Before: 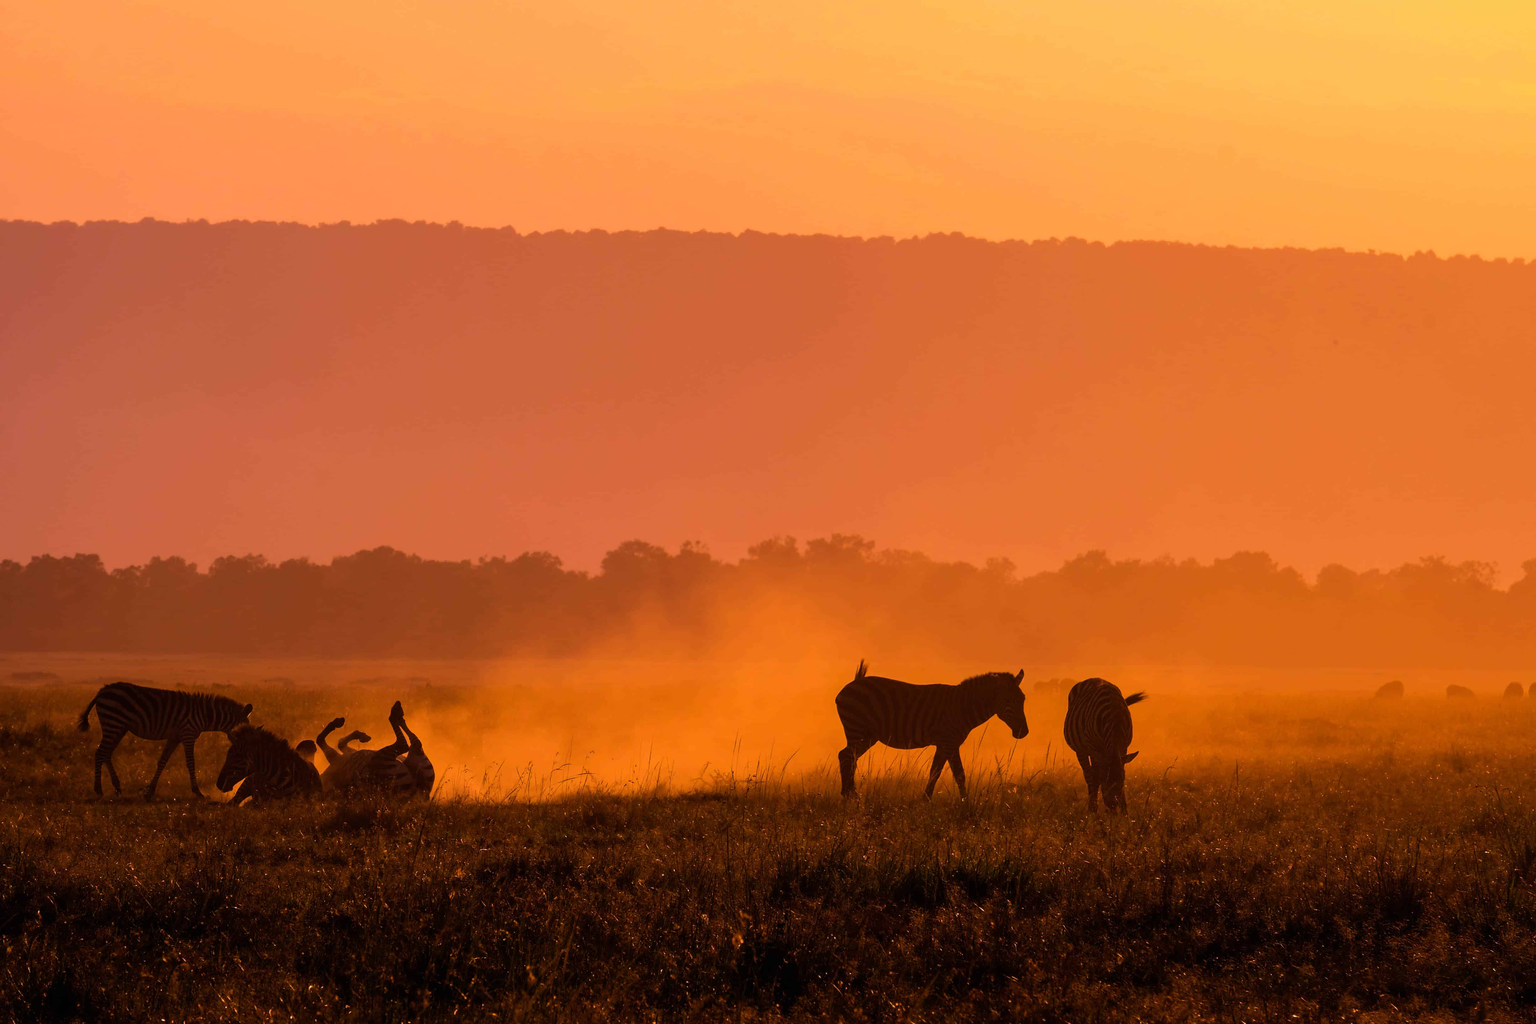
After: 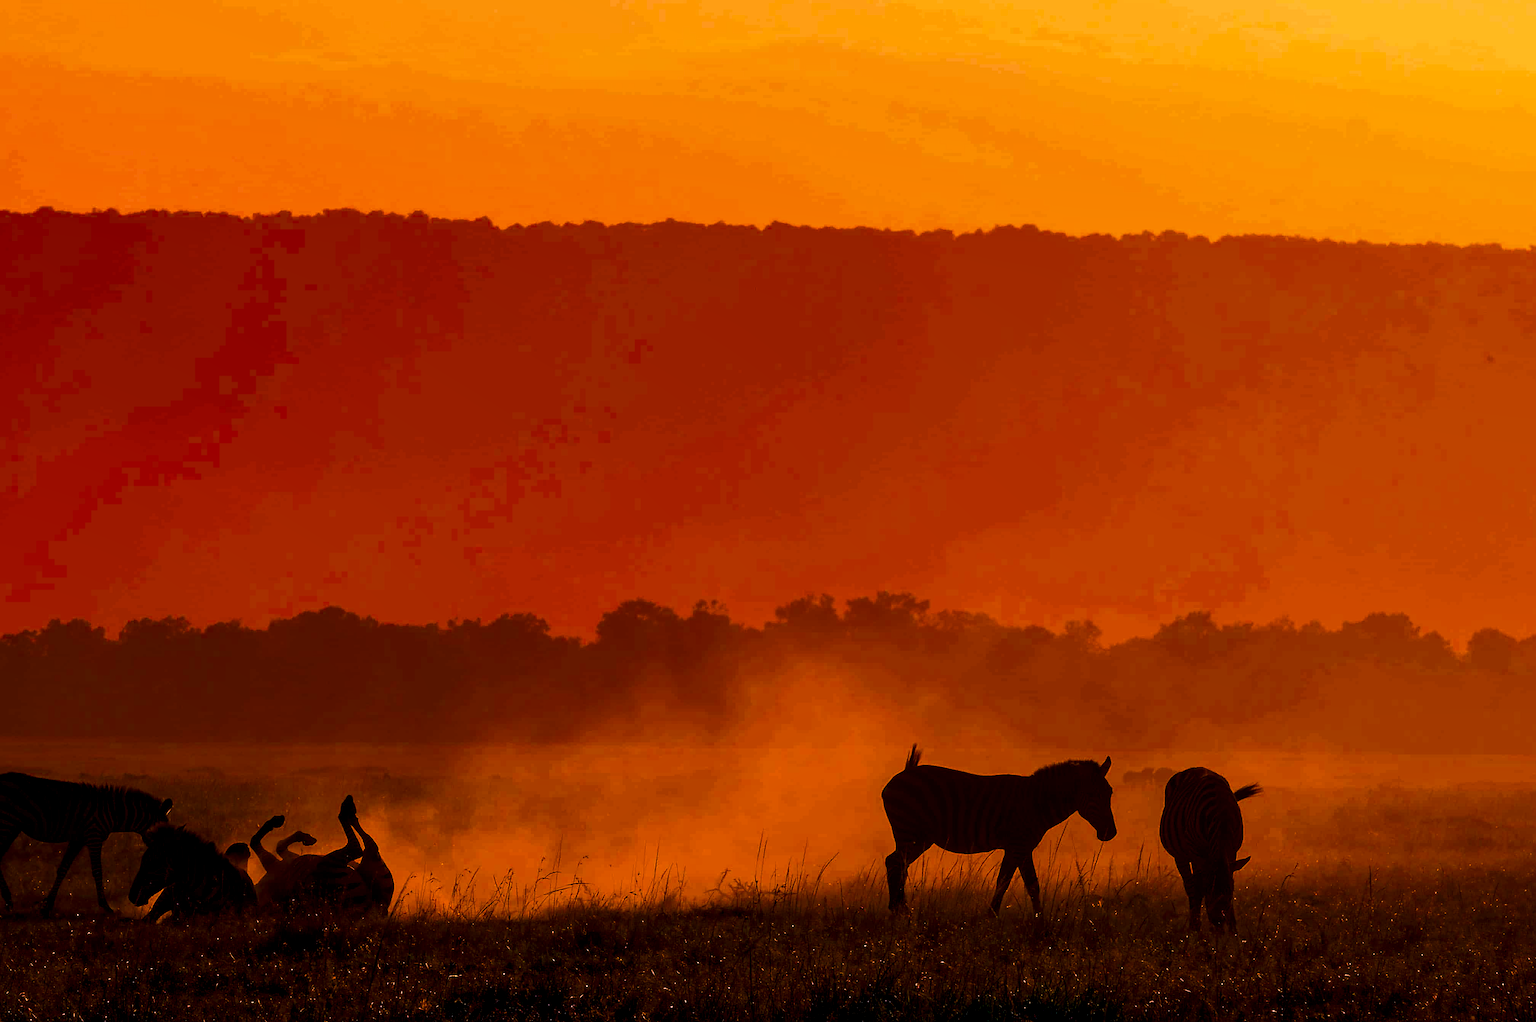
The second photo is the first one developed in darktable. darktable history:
sharpen: on, module defaults
crop and rotate: left 7.24%, top 4.683%, right 10.565%, bottom 13.19%
contrast brightness saturation: contrast 0.15, brightness -0.013, saturation 0.103
local contrast: on, module defaults
color balance rgb: power › luminance -7.769%, power › chroma 2.277%, power › hue 221.88°, perceptual saturation grading › global saturation 39.338%, perceptual saturation grading › highlights -25.222%, perceptual saturation grading › mid-tones 34.635%, perceptual saturation grading › shadows 35.539%, perceptual brilliance grading › highlights 7.759%, perceptual brilliance grading › mid-tones 4.444%, perceptual brilliance grading › shadows 1.733%, saturation formula JzAzBz (2021)
